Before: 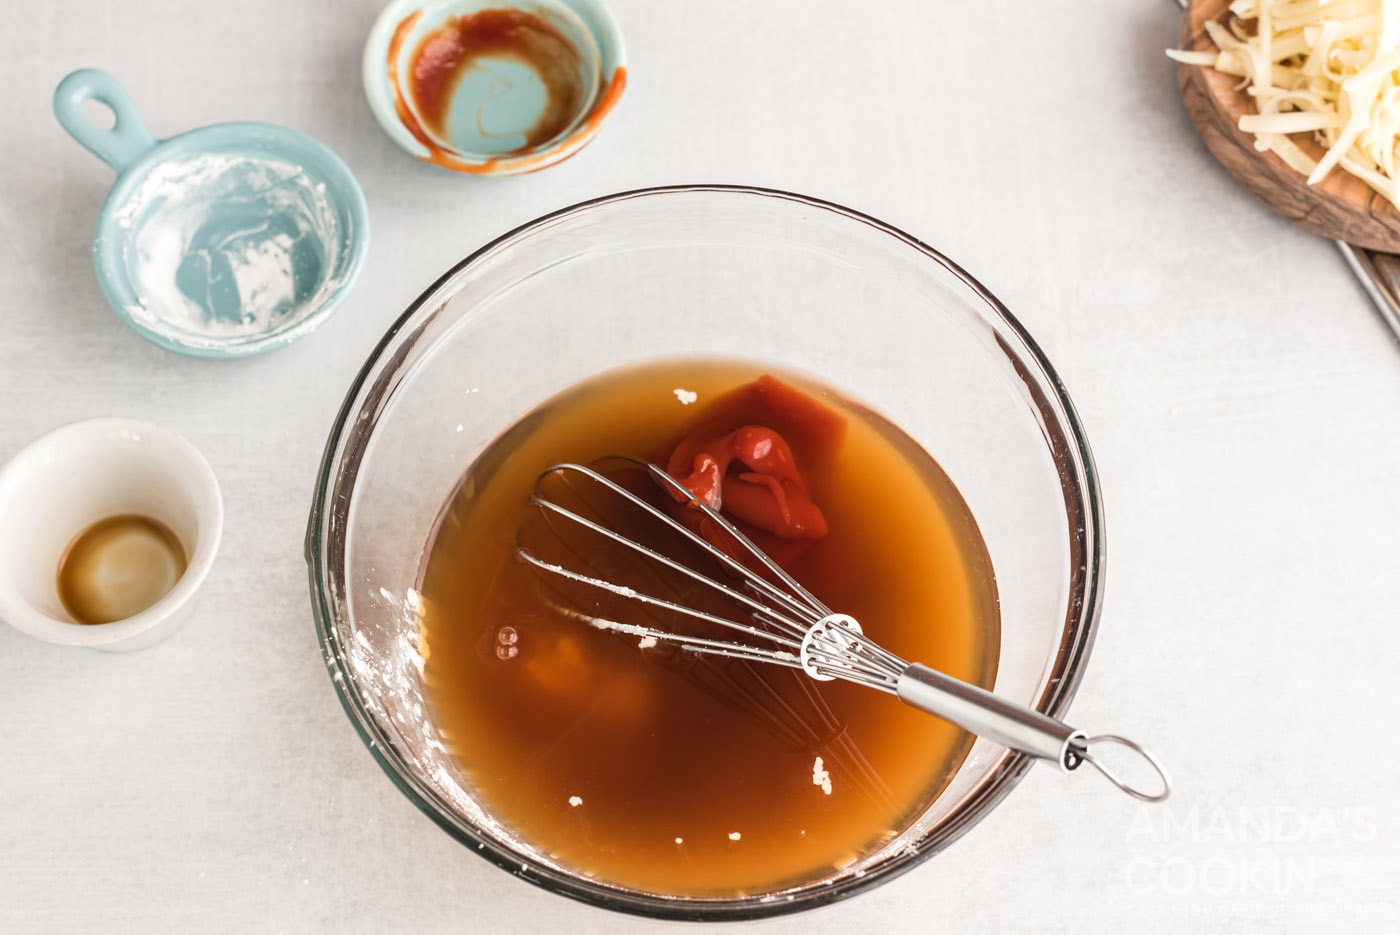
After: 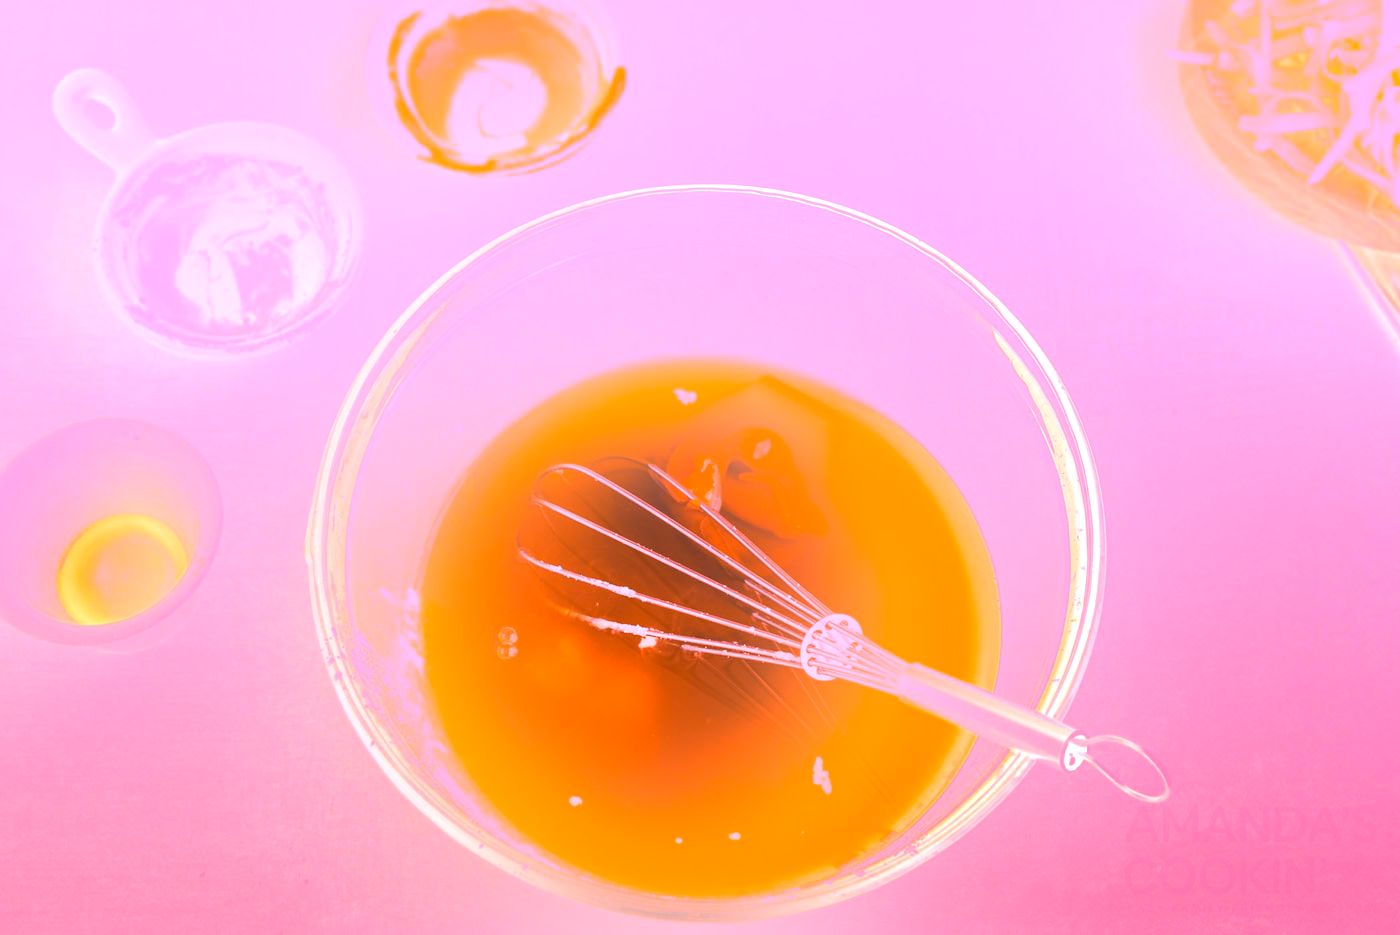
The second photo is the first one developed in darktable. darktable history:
white balance: red 2.207, blue 1.293
color contrast: green-magenta contrast 0.85, blue-yellow contrast 1.25, unbound 0
graduated density: hue 238.83°, saturation 50%
bloom: on, module defaults
